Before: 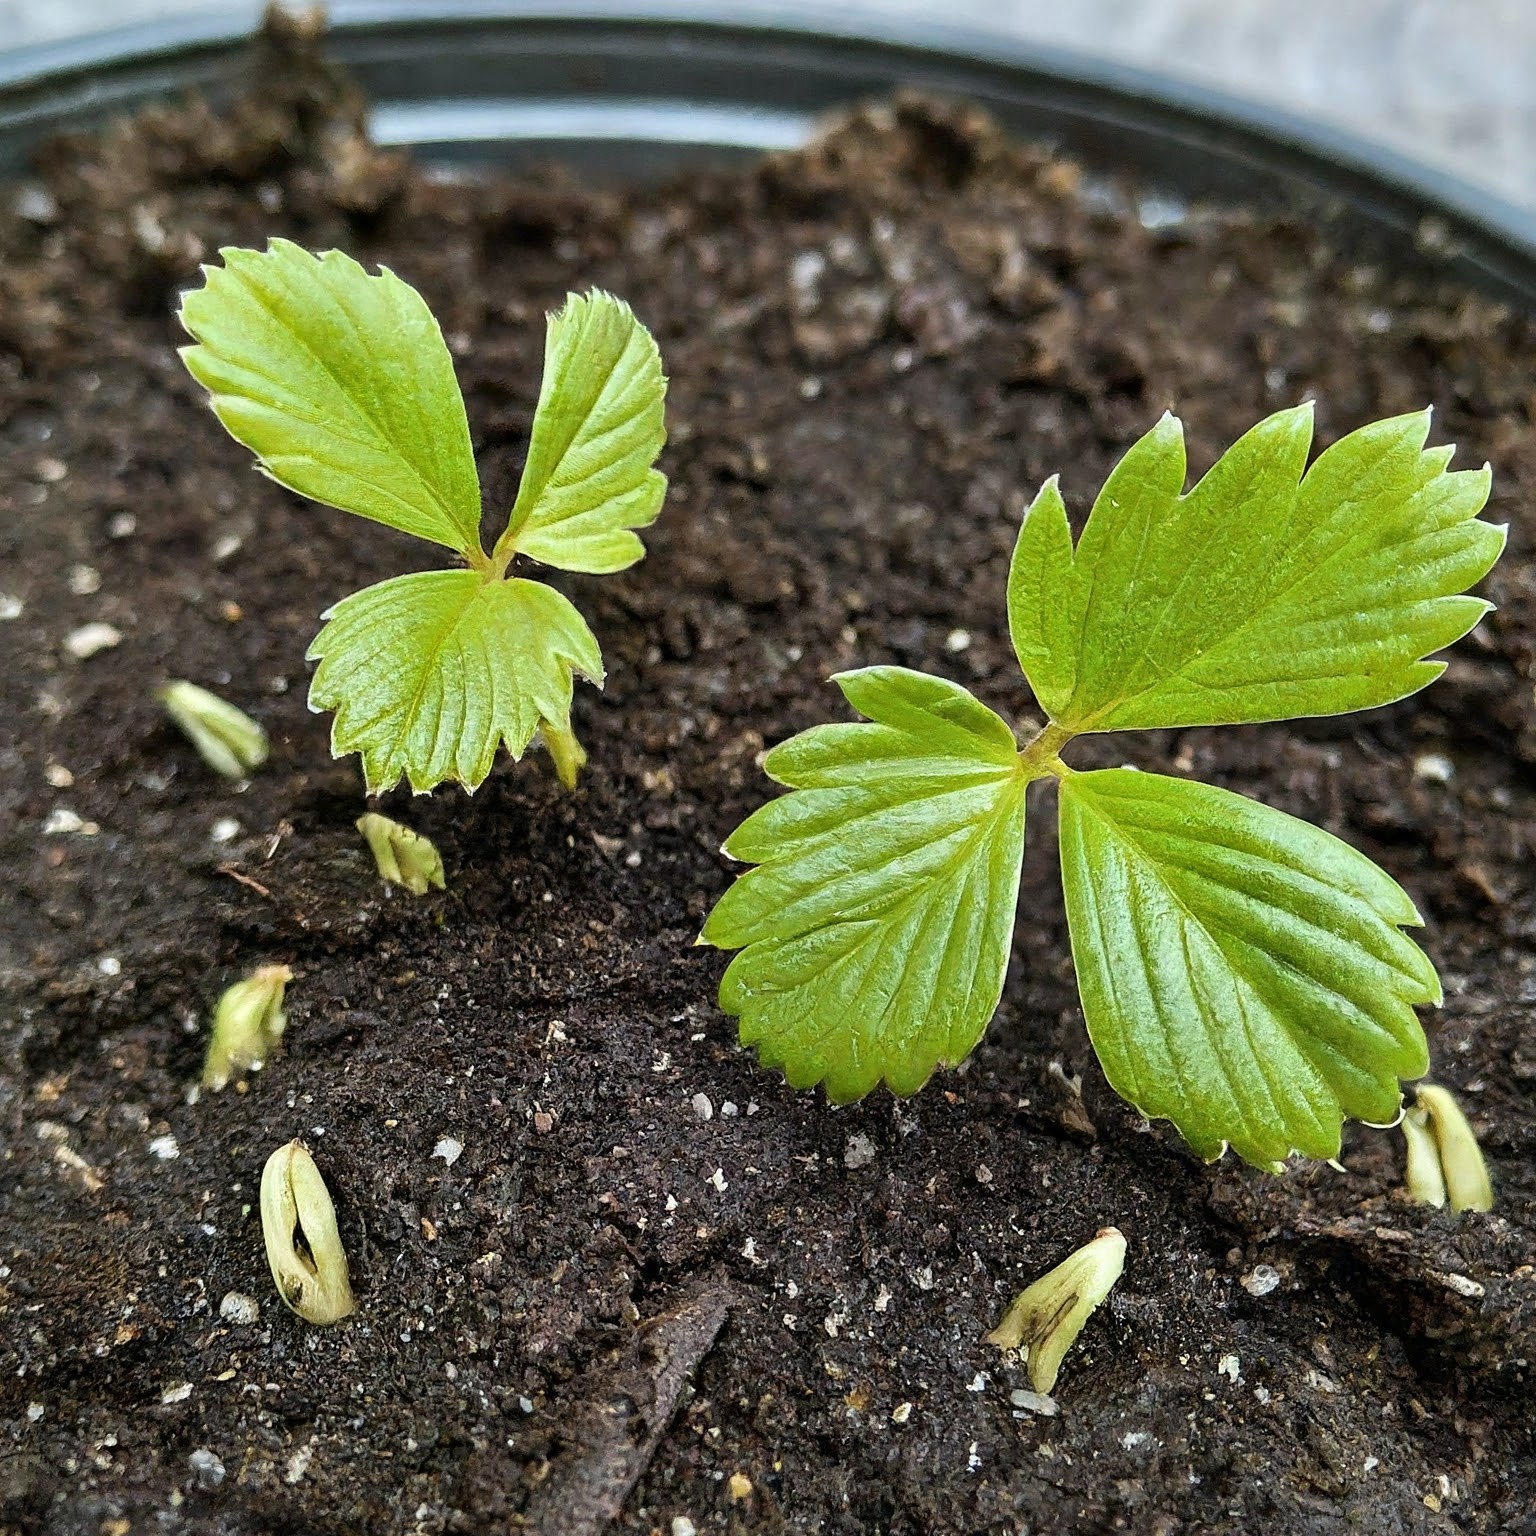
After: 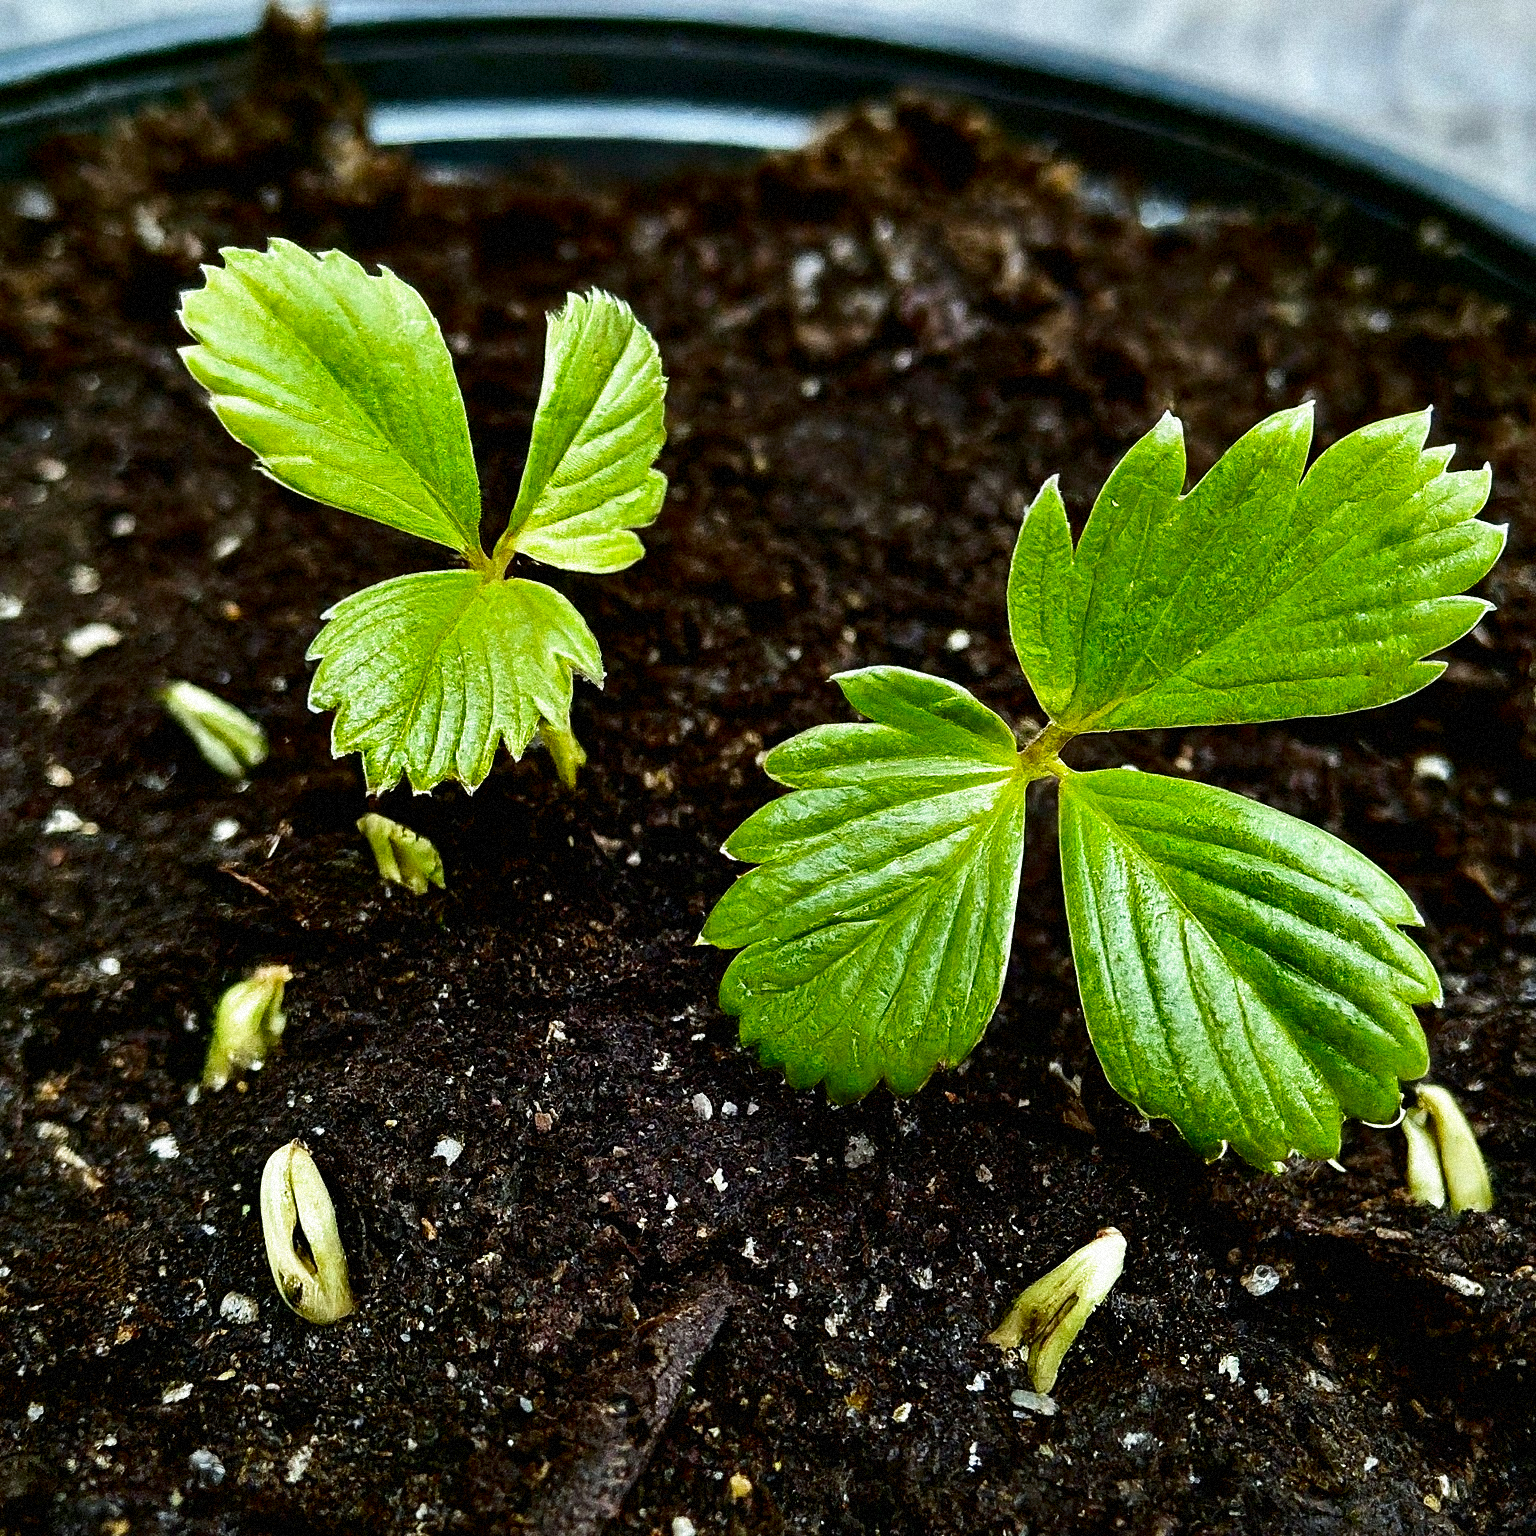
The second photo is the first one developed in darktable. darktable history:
exposure: black level correction 0, compensate exposure bias true, compensate highlight preservation false
white balance: red 0.978, blue 0.999
color correction: highlights a* -0.137, highlights b* 0.137
tone equalizer: on, module defaults
contrast brightness saturation: contrast 0.1, brightness -0.26, saturation 0.14
filmic rgb: black relative exposure -8.7 EV, white relative exposure 2.7 EV, threshold 3 EV, target black luminance 0%, hardness 6.25, latitude 76.53%, contrast 1.326, shadows ↔ highlights balance -0.349%, preserve chrominance no, color science v4 (2020), enable highlight reconstruction true
grain: mid-tones bias 0%
